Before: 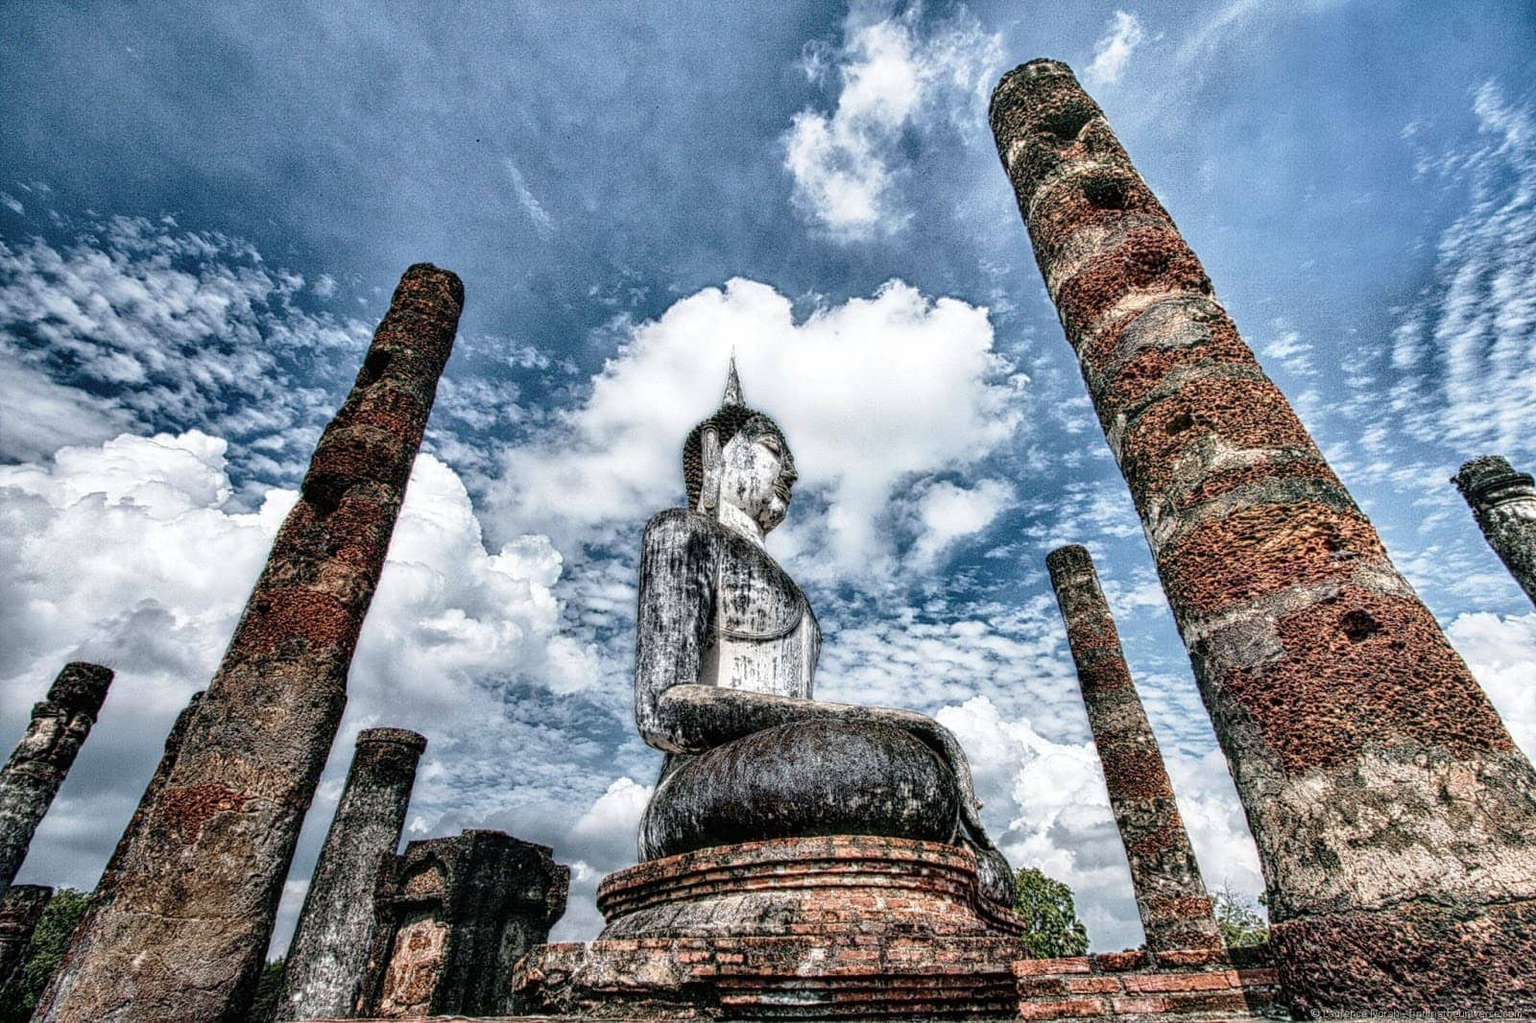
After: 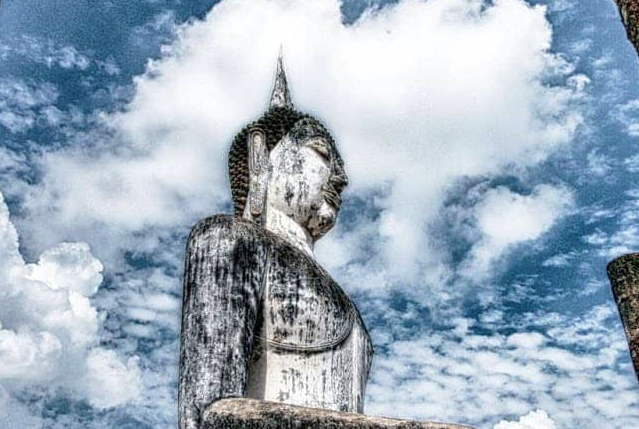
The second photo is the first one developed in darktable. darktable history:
crop: left 30.221%, top 29.556%, right 29.814%, bottom 30.19%
velvia: strength 14.77%
